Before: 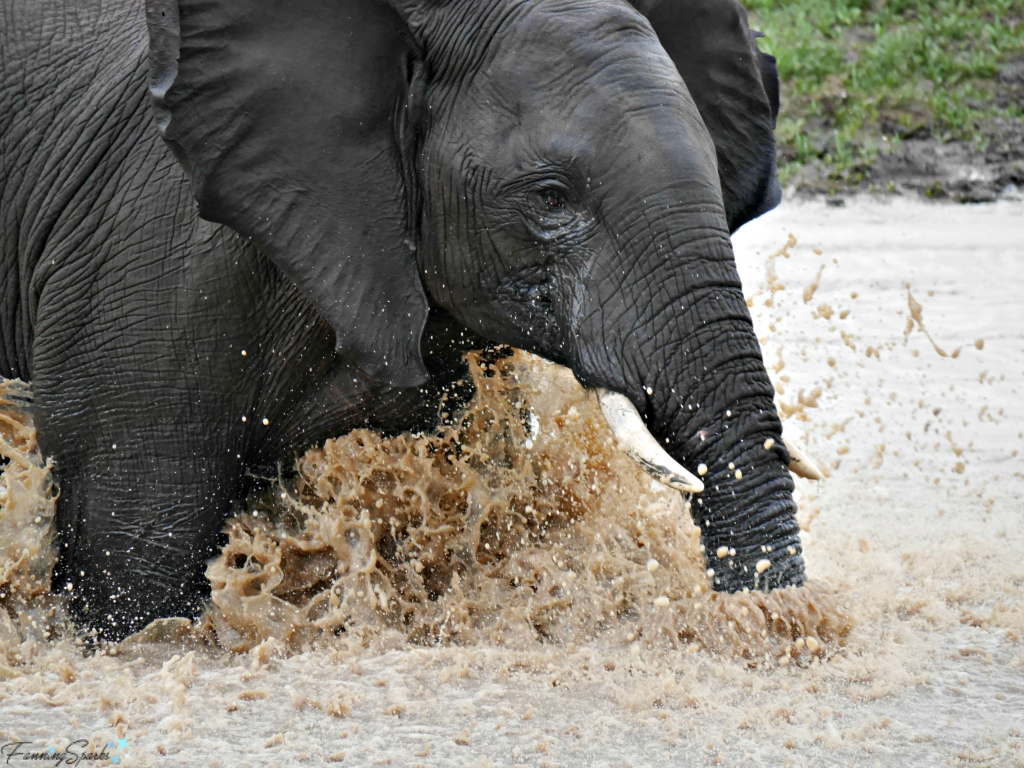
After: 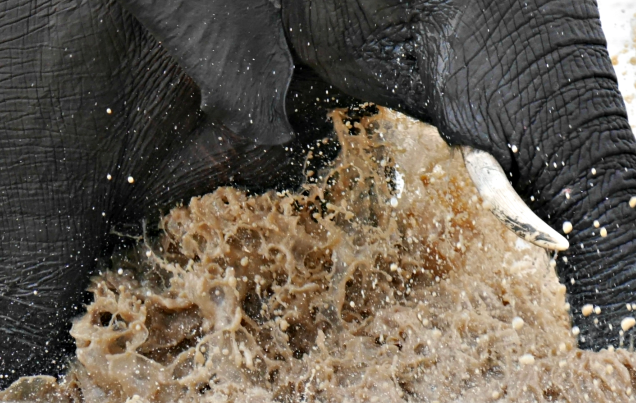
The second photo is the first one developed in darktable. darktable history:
crop: left 13.194%, top 31.563%, right 24.638%, bottom 15.84%
